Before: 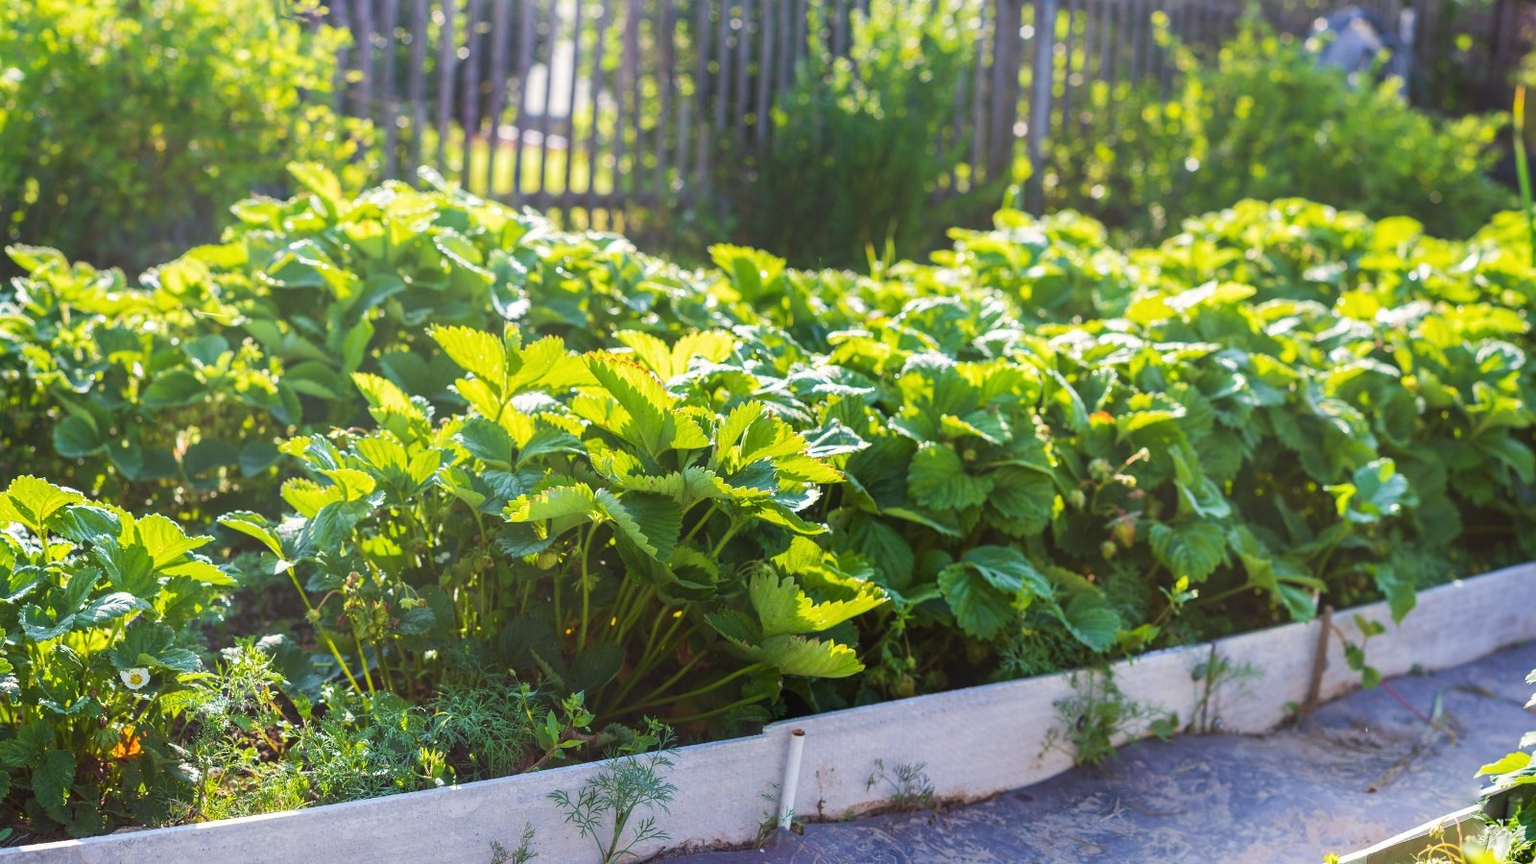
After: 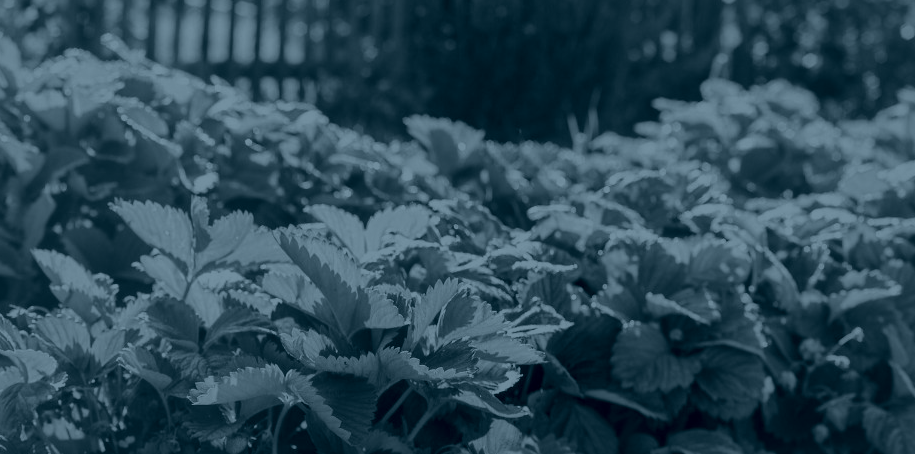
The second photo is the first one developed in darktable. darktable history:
local contrast: mode bilateral grid, contrast 20, coarseness 50, detail 150%, midtone range 0.2
colorize: hue 194.4°, saturation 29%, source mix 61.75%, lightness 3.98%, version 1
crop: left 20.932%, top 15.471%, right 21.848%, bottom 34.081%
tone equalizer: on, module defaults
